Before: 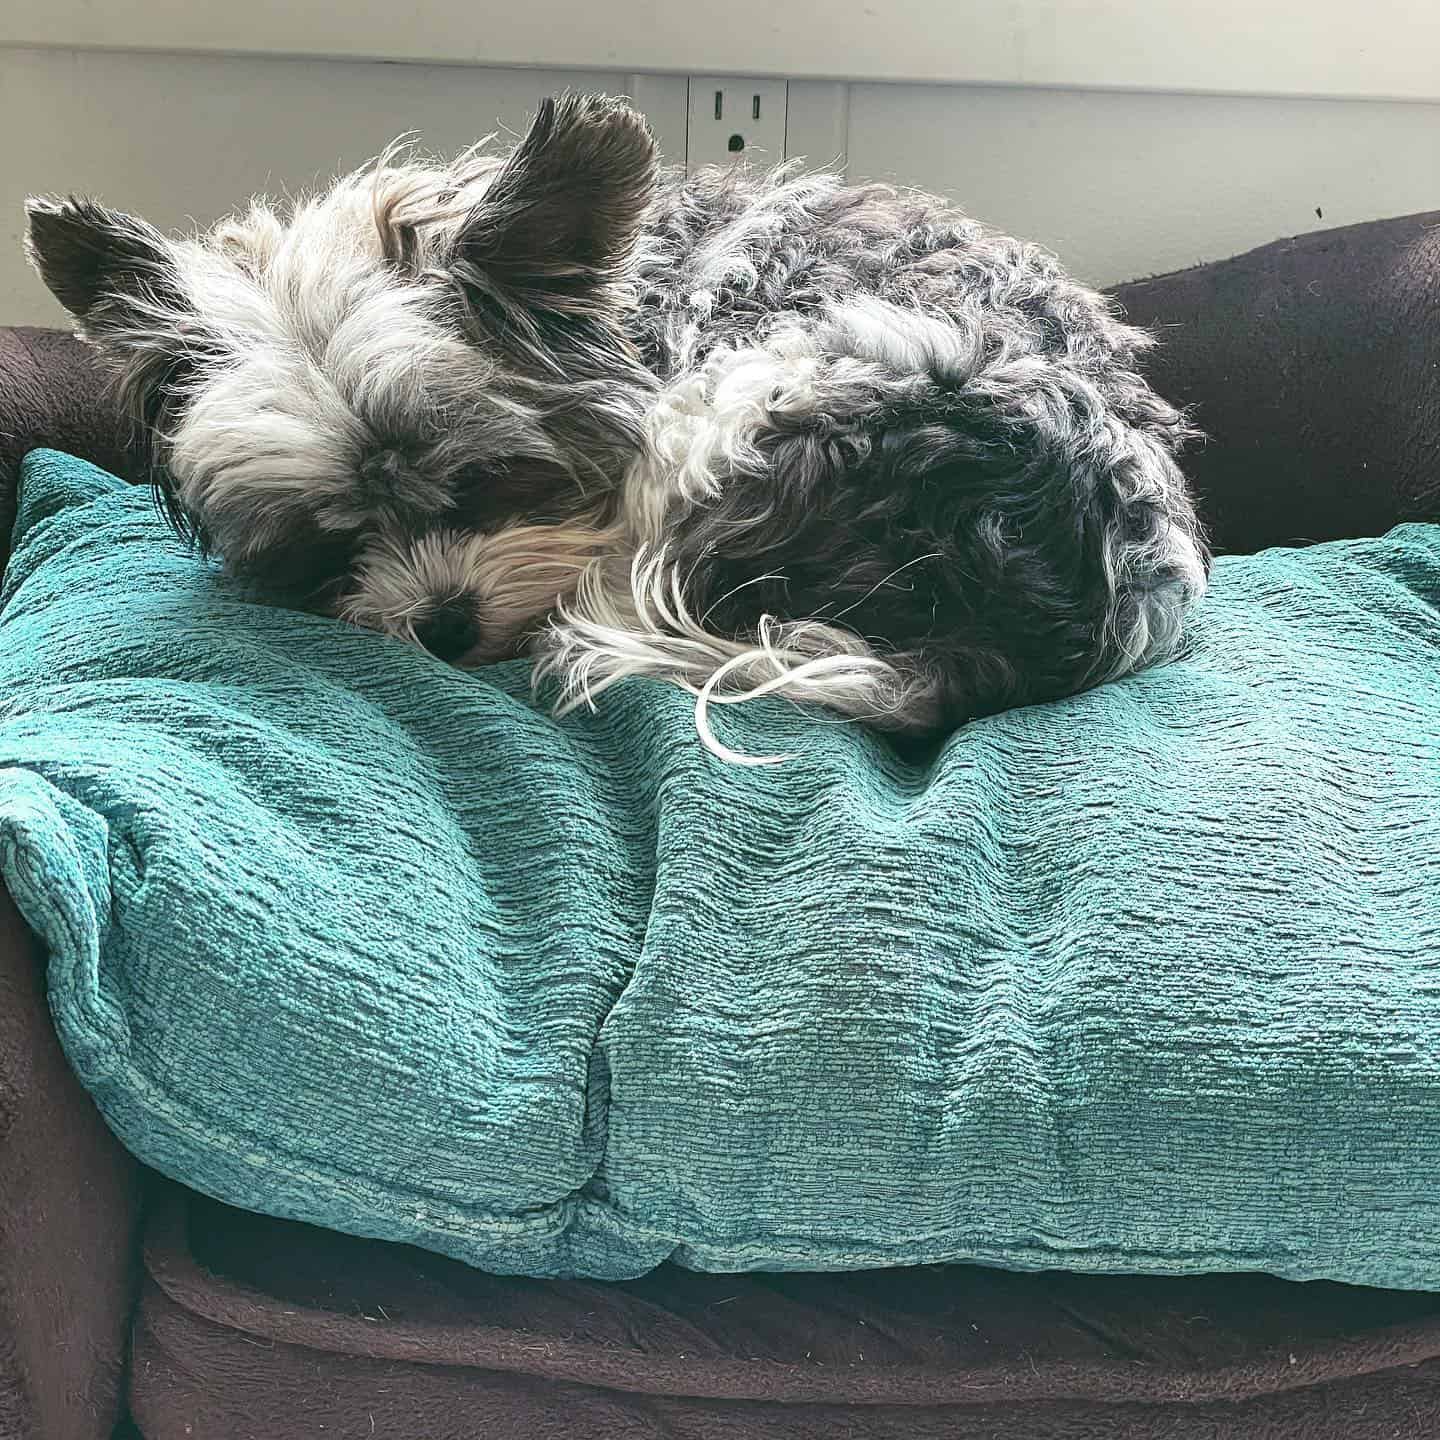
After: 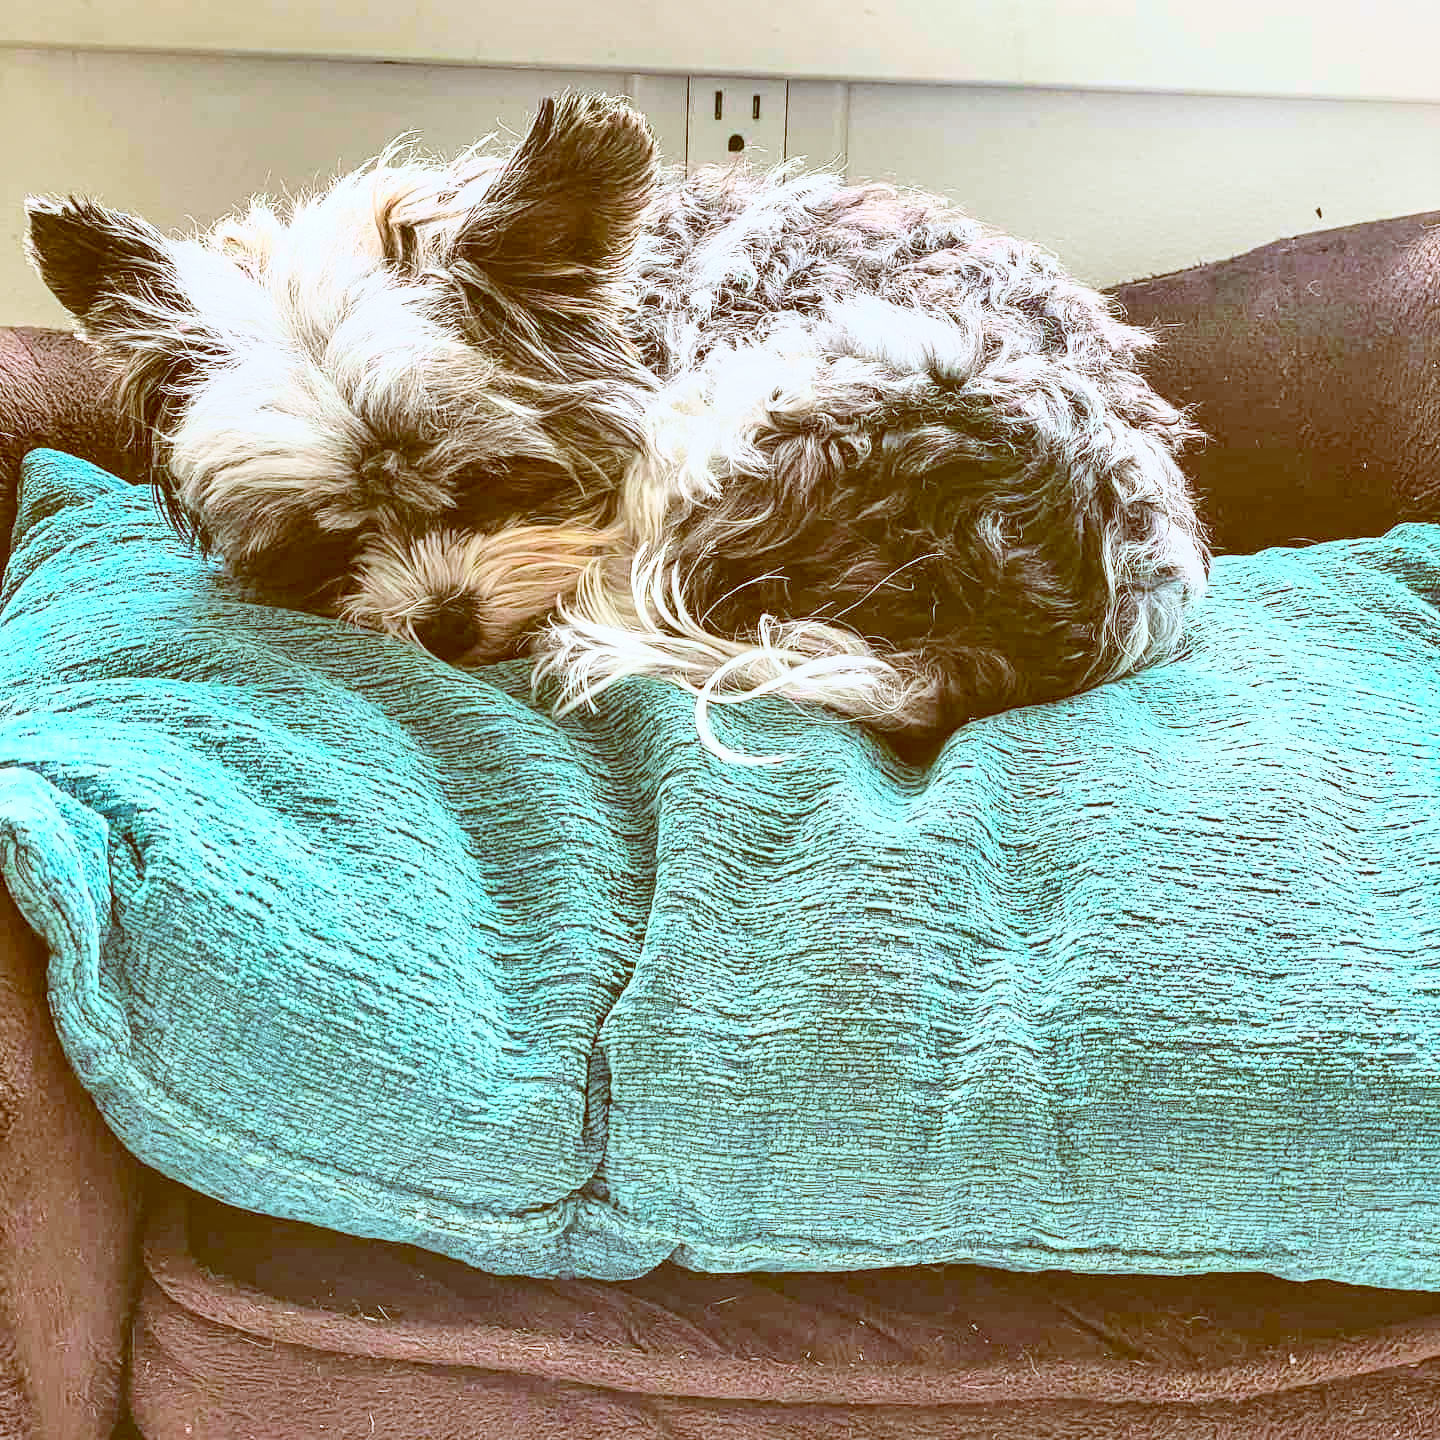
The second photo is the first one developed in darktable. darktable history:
local contrast: on, module defaults
color balance rgb: perceptual saturation grading › global saturation 20%, global vibrance 20%
base curve: curves: ch0 [(0, 0) (0.025, 0.046) (0.112, 0.277) (0.467, 0.74) (0.814, 0.929) (1, 0.942)]
shadows and highlights: low approximation 0.01, soften with gaussian
tone equalizer: -8 EV -0.417 EV, -7 EV -0.389 EV, -6 EV -0.333 EV, -5 EV -0.222 EV, -3 EV 0.222 EV, -2 EV 0.333 EV, -1 EV 0.389 EV, +0 EV 0.417 EV, edges refinement/feathering 500, mask exposure compensation -1.57 EV, preserve details no
color balance: lift [1, 1.011, 0.999, 0.989], gamma [1.109, 1.045, 1.039, 0.955], gain [0.917, 0.936, 0.952, 1.064], contrast 2.32%, contrast fulcrum 19%, output saturation 101%
